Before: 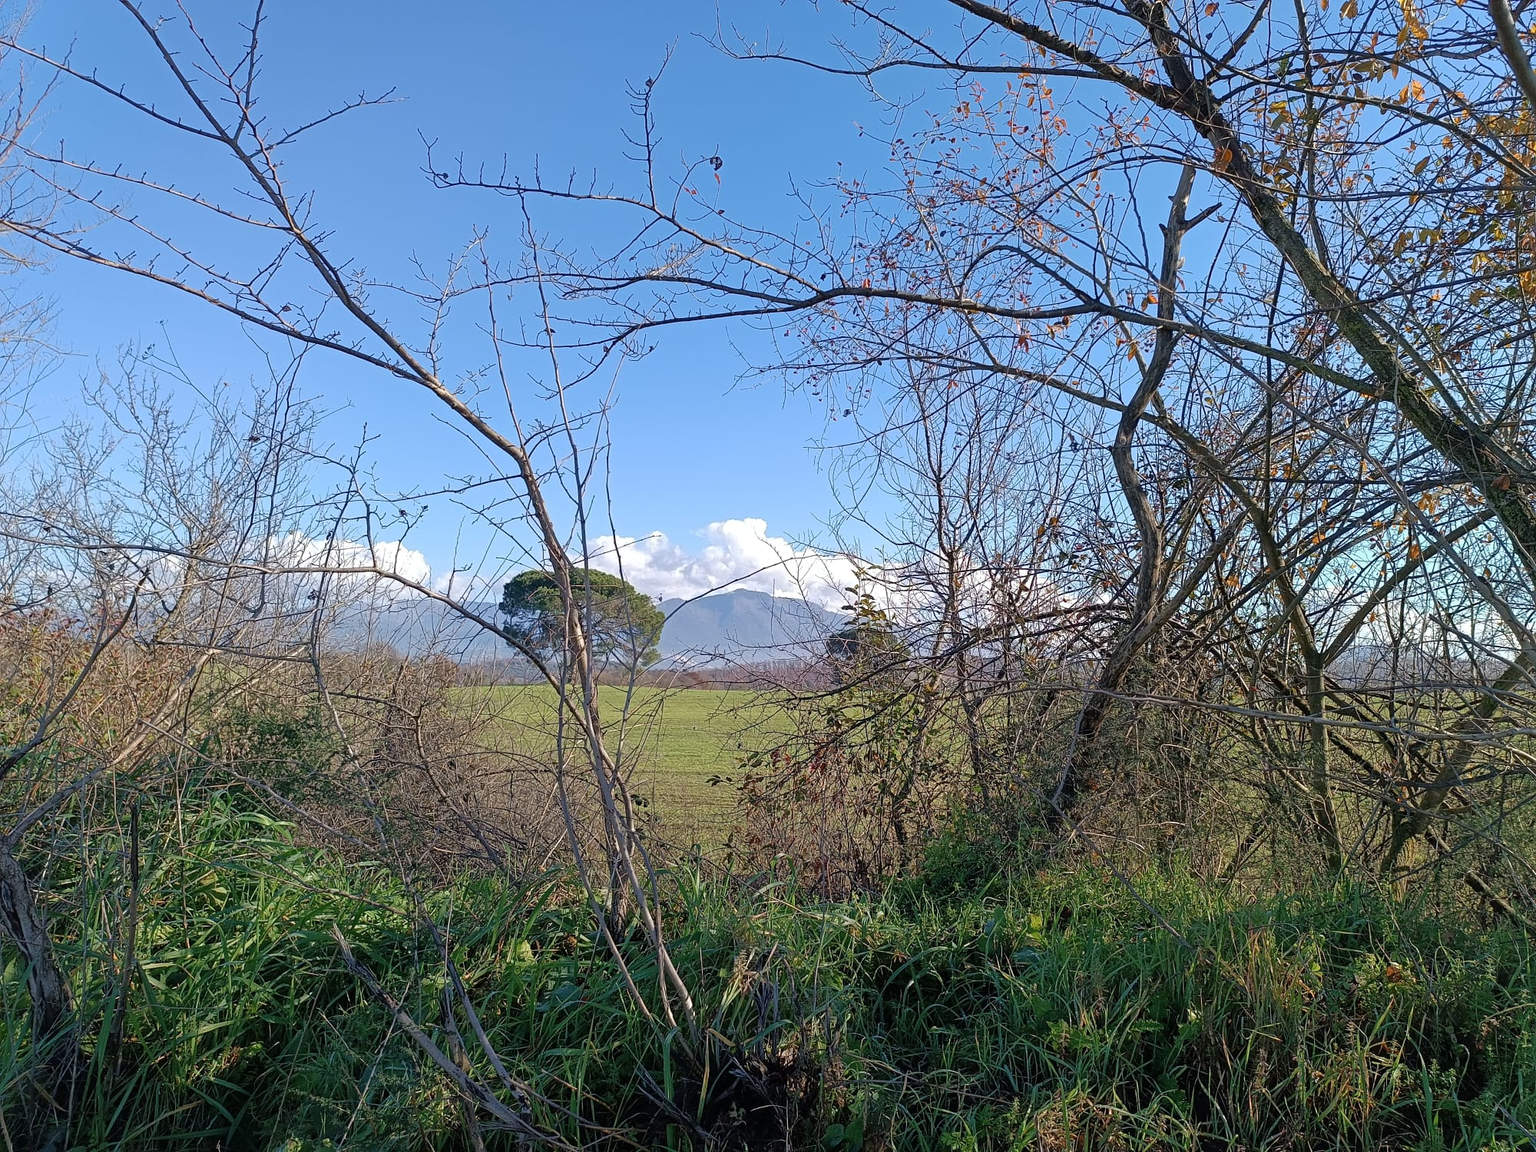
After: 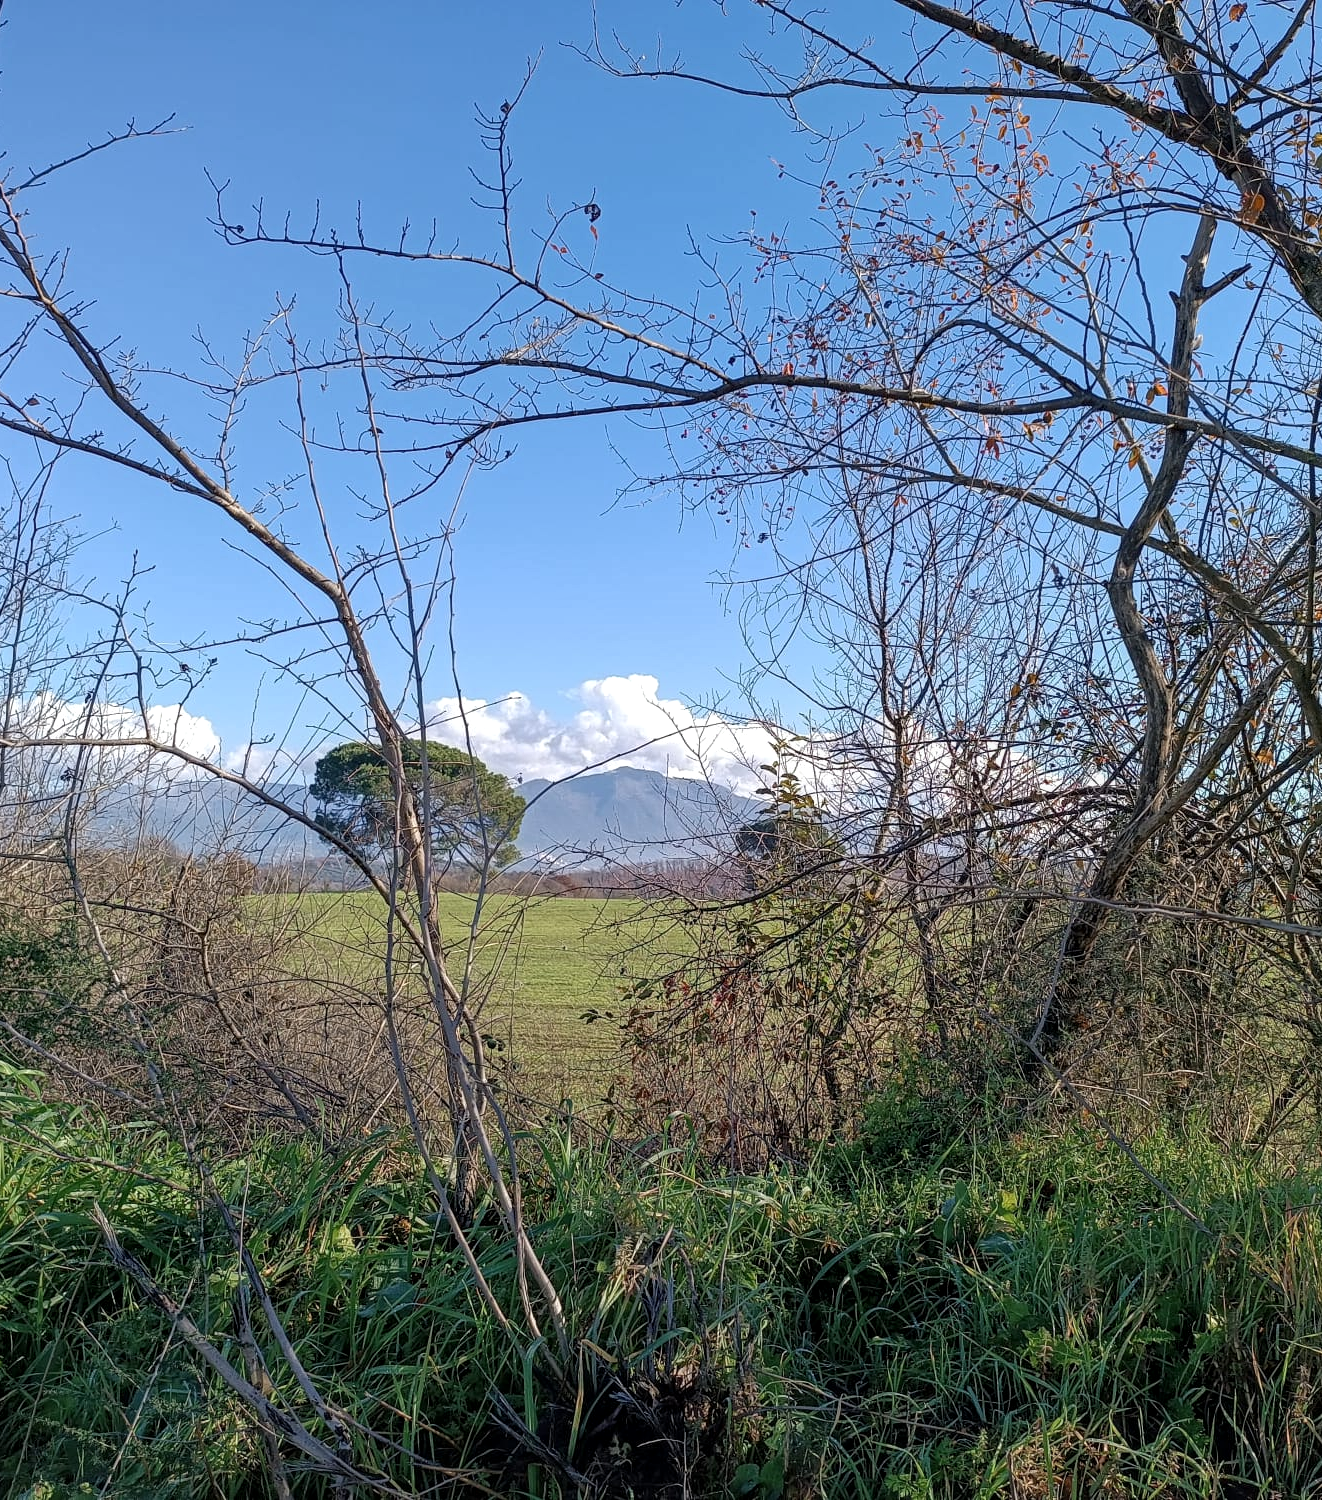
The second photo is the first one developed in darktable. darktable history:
local contrast: on, module defaults
crop: left 17.031%, right 16.83%
